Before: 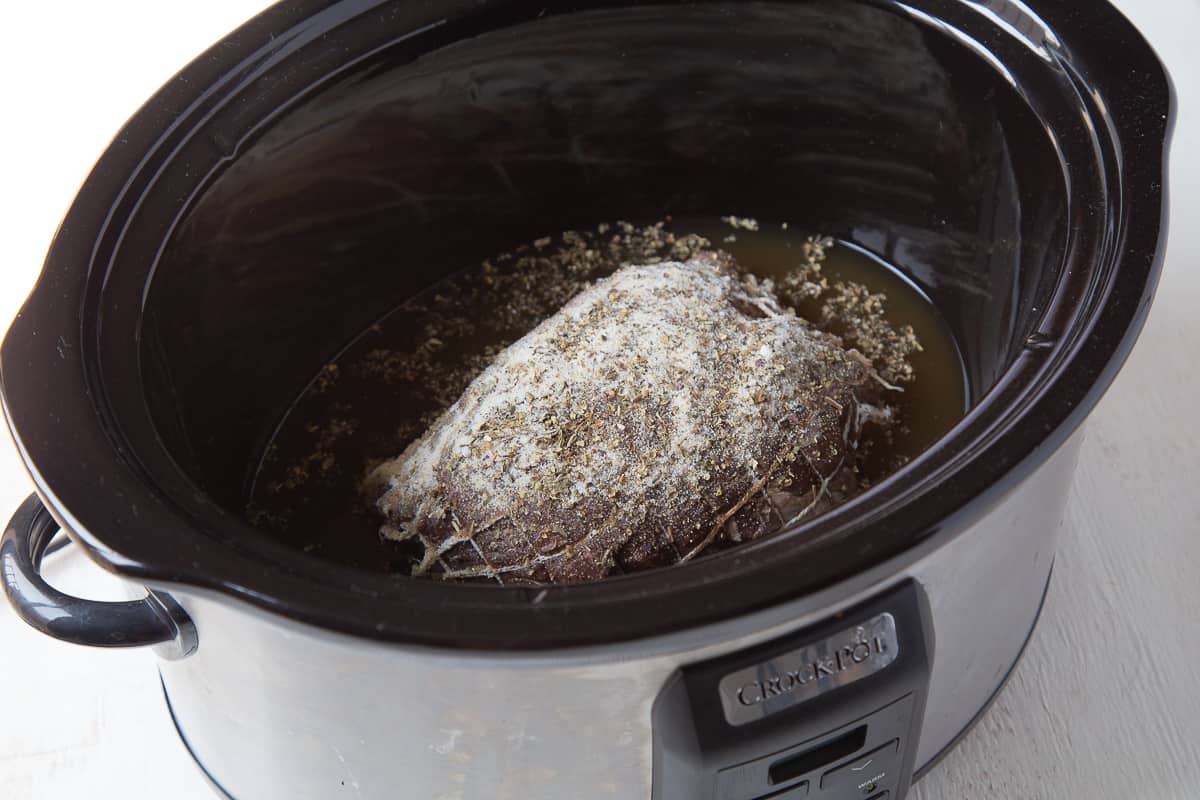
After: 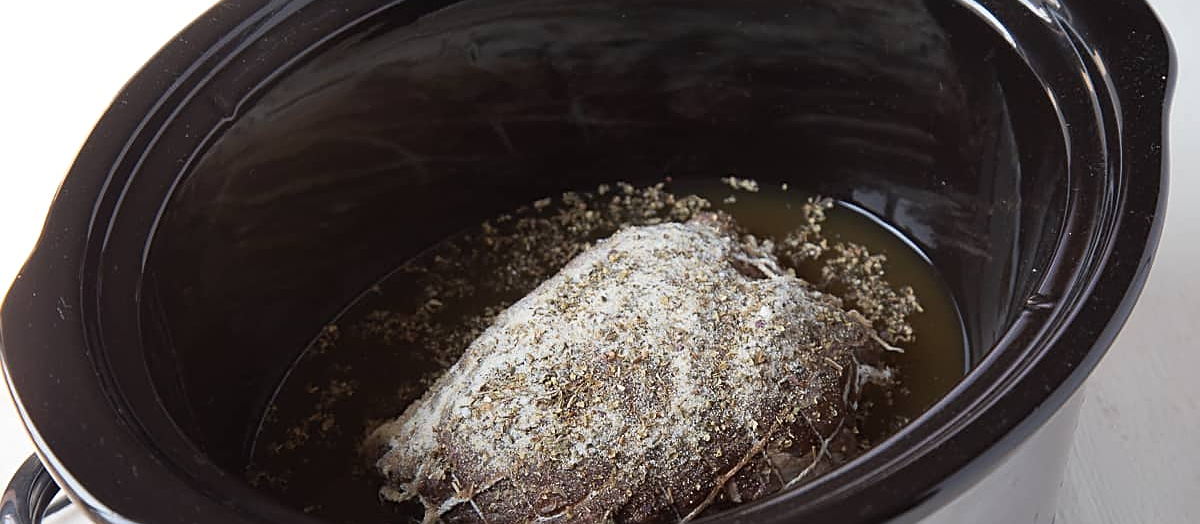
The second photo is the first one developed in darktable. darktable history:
crop and rotate: top 4.918%, bottom 29.577%
tone equalizer: edges refinement/feathering 500, mask exposure compensation -1.57 EV, preserve details no
sharpen: on, module defaults
